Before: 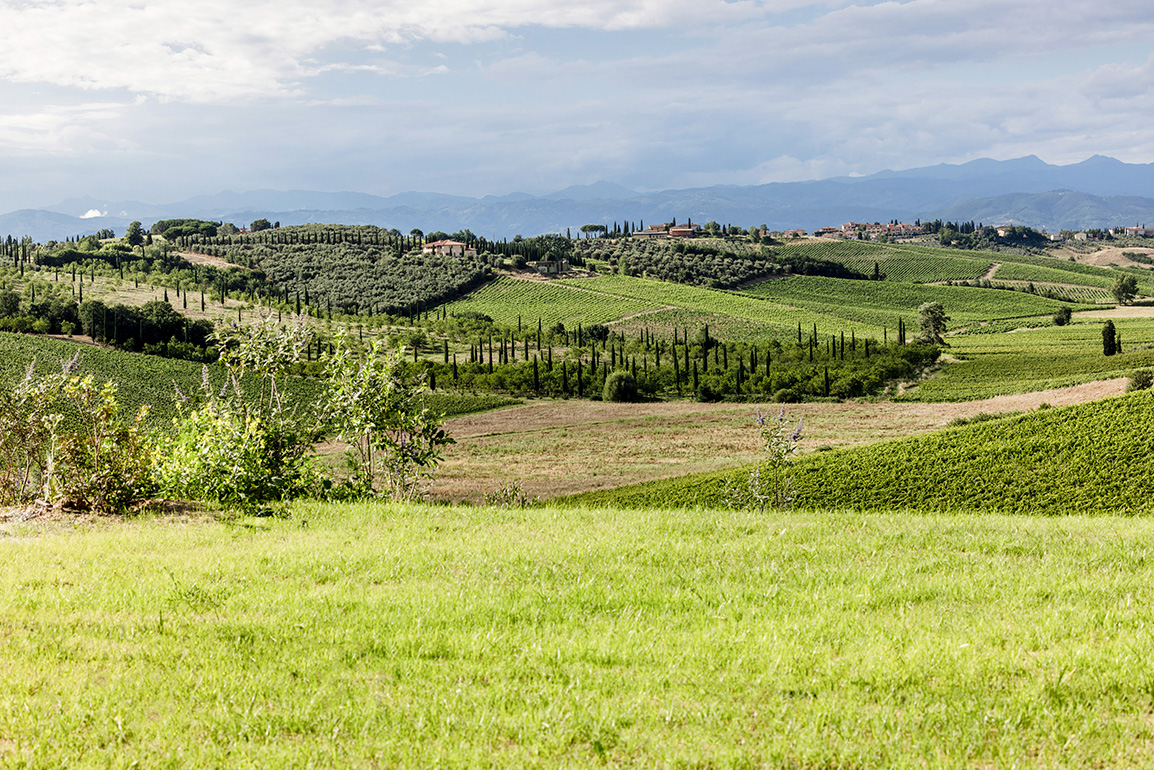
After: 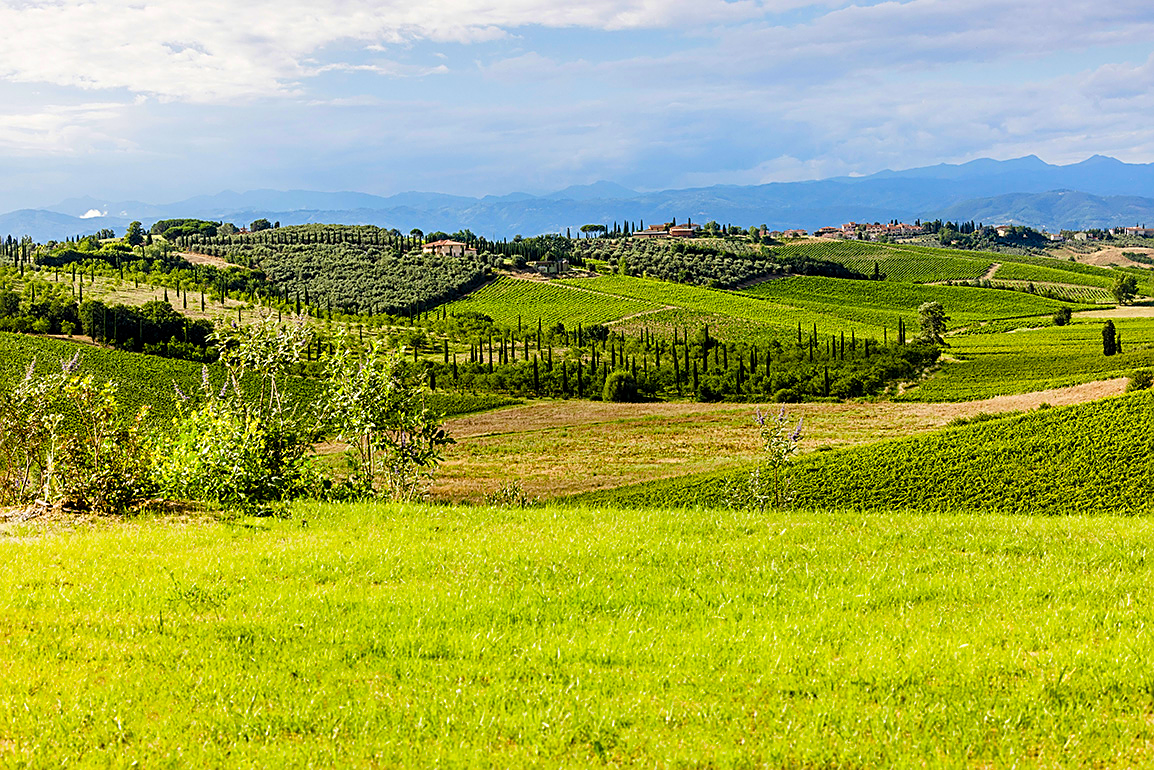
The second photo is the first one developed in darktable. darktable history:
sharpen: on, module defaults
color balance rgb: linear chroma grading › global chroma 23.15%, perceptual saturation grading › global saturation 28.7%, perceptual saturation grading › mid-tones 12.04%, perceptual saturation grading › shadows 10.19%, global vibrance 22.22%
